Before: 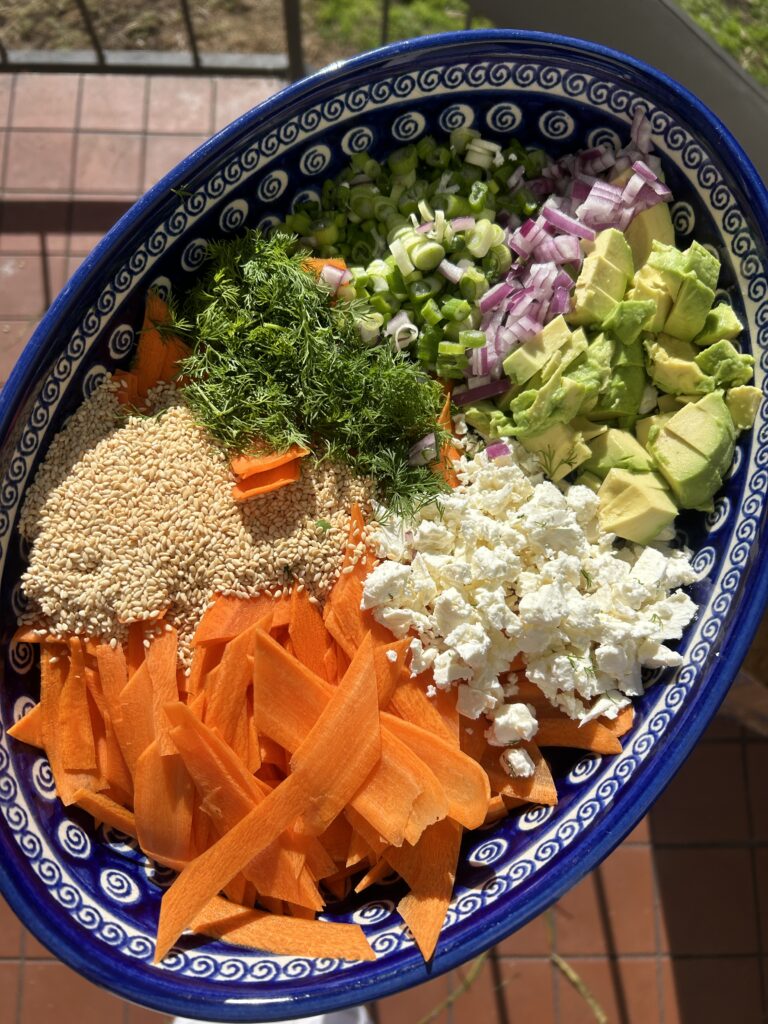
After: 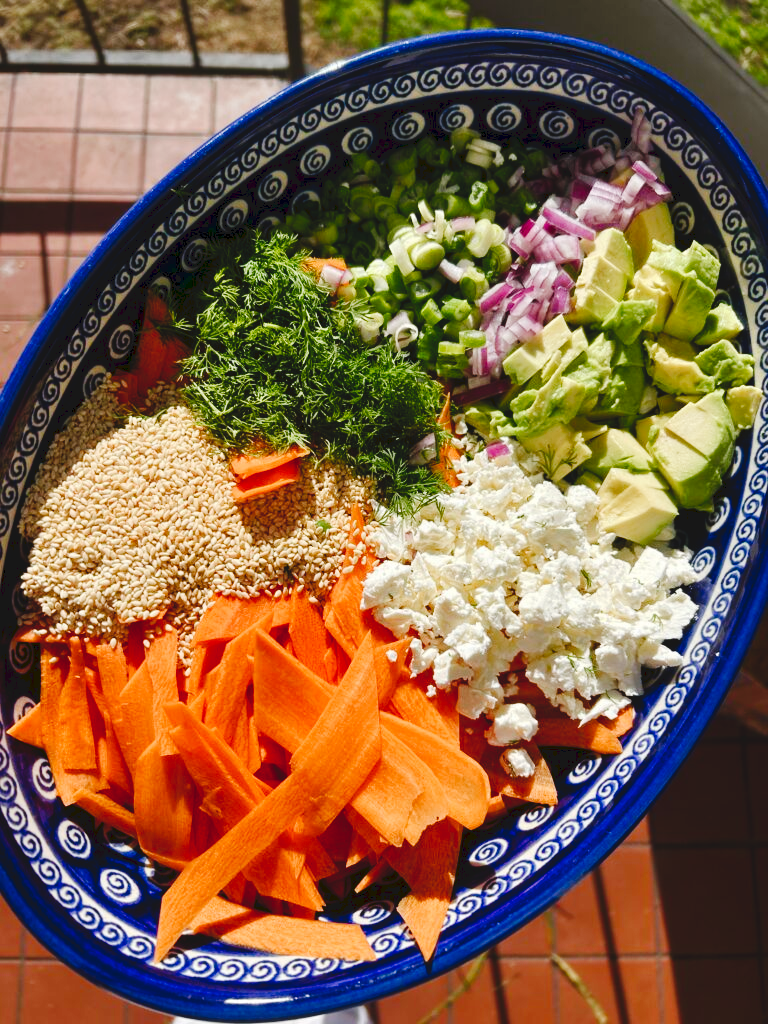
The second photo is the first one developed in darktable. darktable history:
tone curve: curves: ch0 [(0, 0) (0.003, 0.077) (0.011, 0.078) (0.025, 0.078) (0.044, 0.08) (0.069, 0.088) (0.1, 0.102) (0.136, 0.12) (0.177, 0.148) (0.224, 0.191) (0.277, 0.261) (0.335, 0.335) (0.399, 0.419) (0.468, 0.522) (0.543, 0.611) (0.623, 0.702) (0.709, 0.779) (0.801, 0.855) (0.898, 0.918) (1, 1)], preserve colors none
color balance rgb: perceptual saturation grading › global saturation 20%, perceptual saturation grading › highlights -50%, perceptual saturation grading › shadows 30%
